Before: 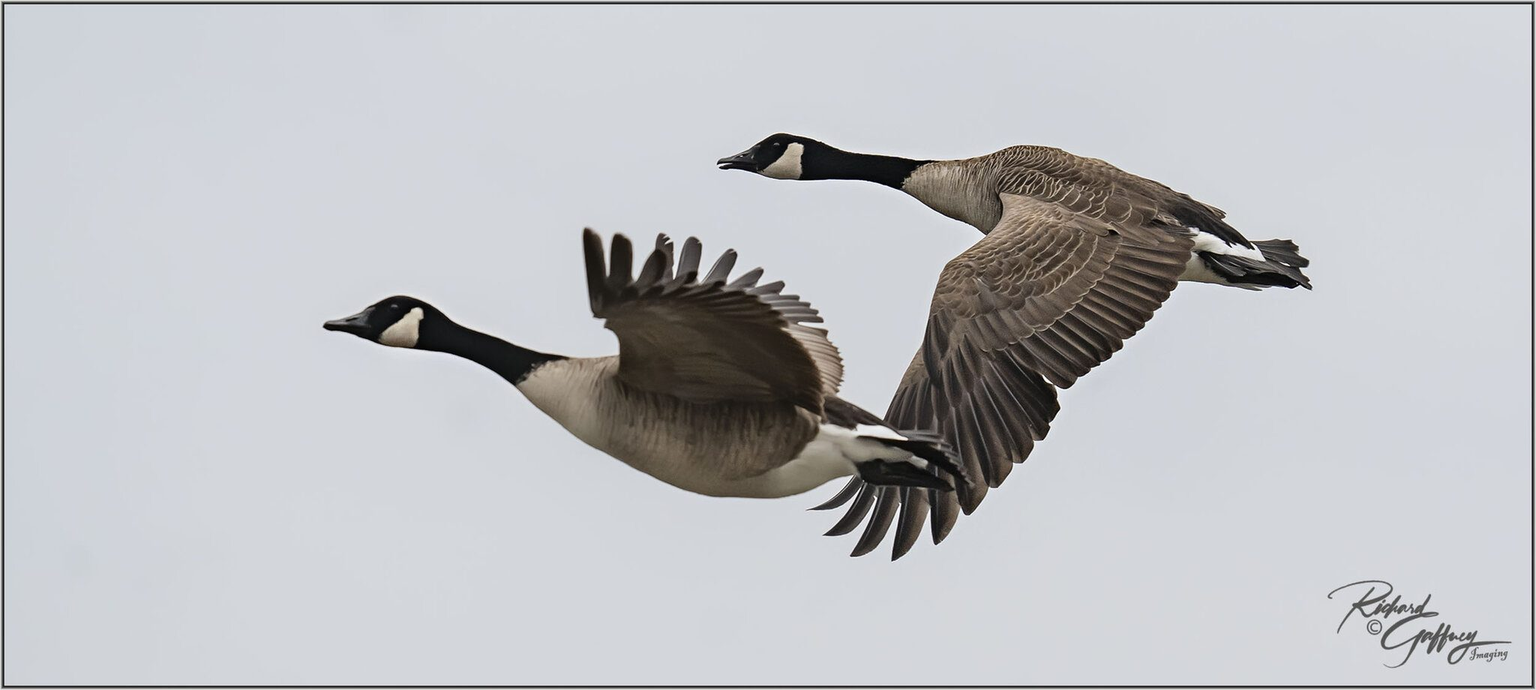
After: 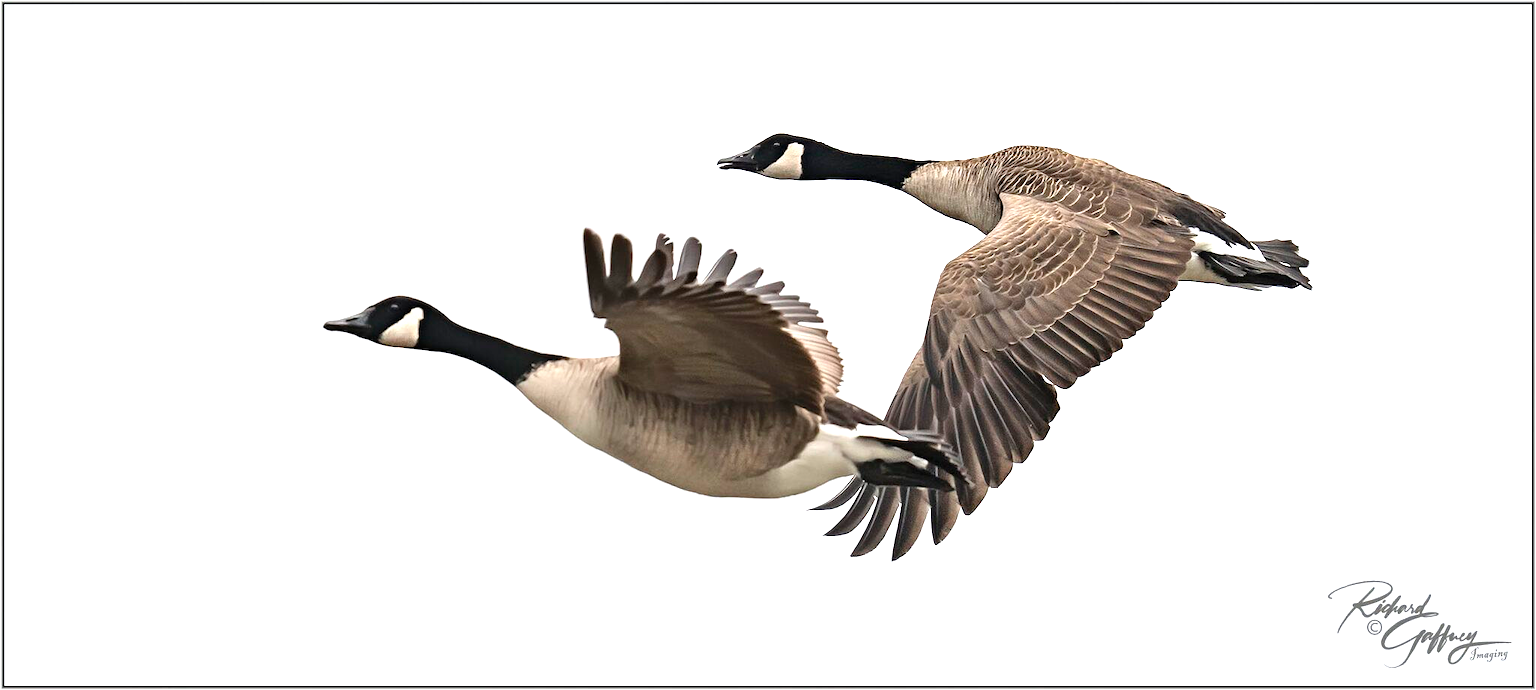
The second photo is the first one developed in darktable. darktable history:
exposure: black level correction 0, exposure 1.124 EV, compensate highlight preservation false
